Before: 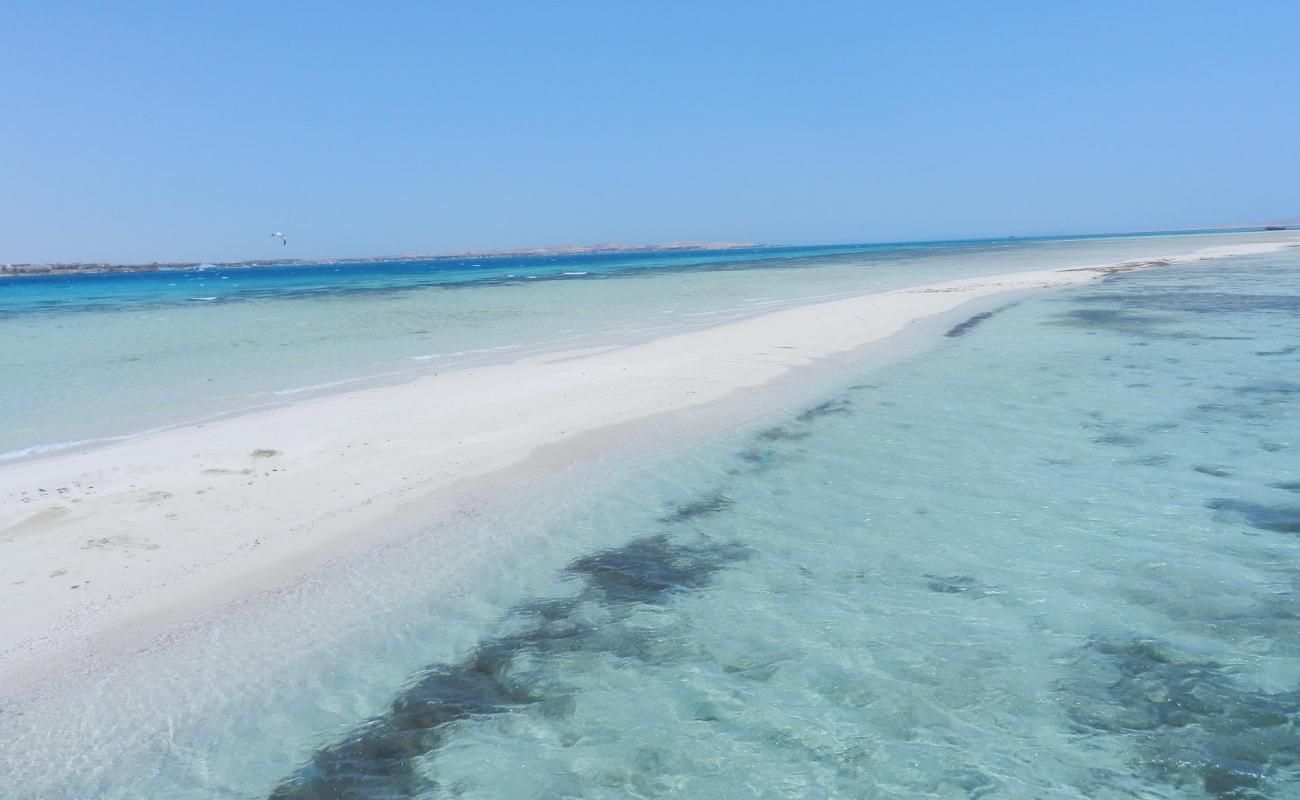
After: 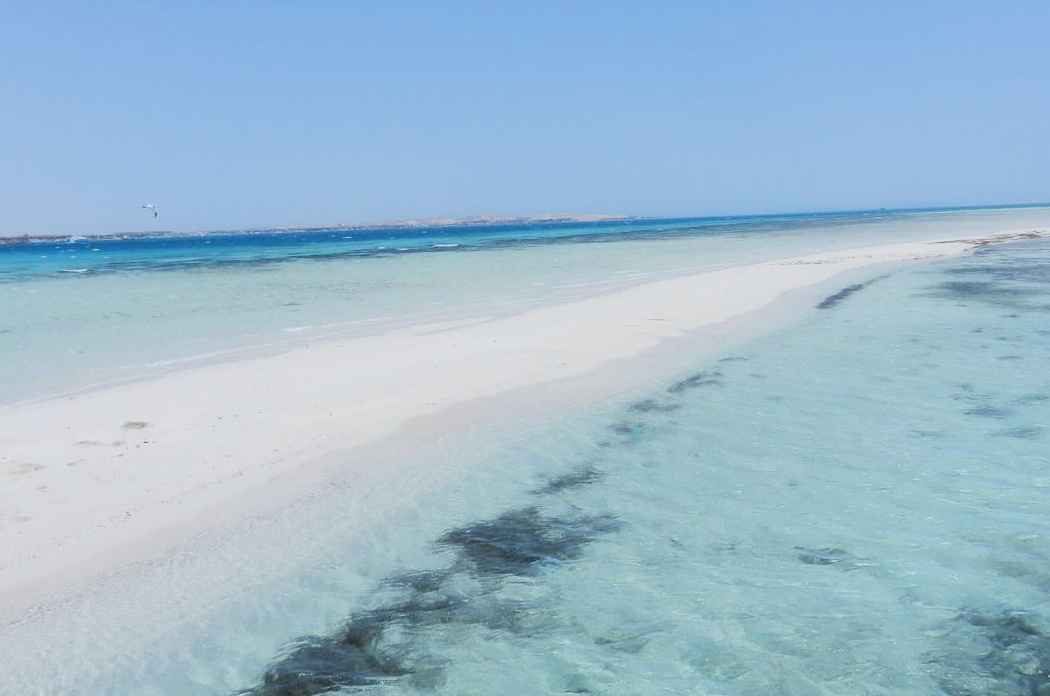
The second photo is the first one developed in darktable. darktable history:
crop: left 9.979%, top 3.575%, right 9.192%, bottom 9.333%
filmic rgb: black relative exposure -5.03 EV, white relative exposure 3.52 EV, hardness 3.19, contrast 1.41, highlights saturation mix -29.11%
